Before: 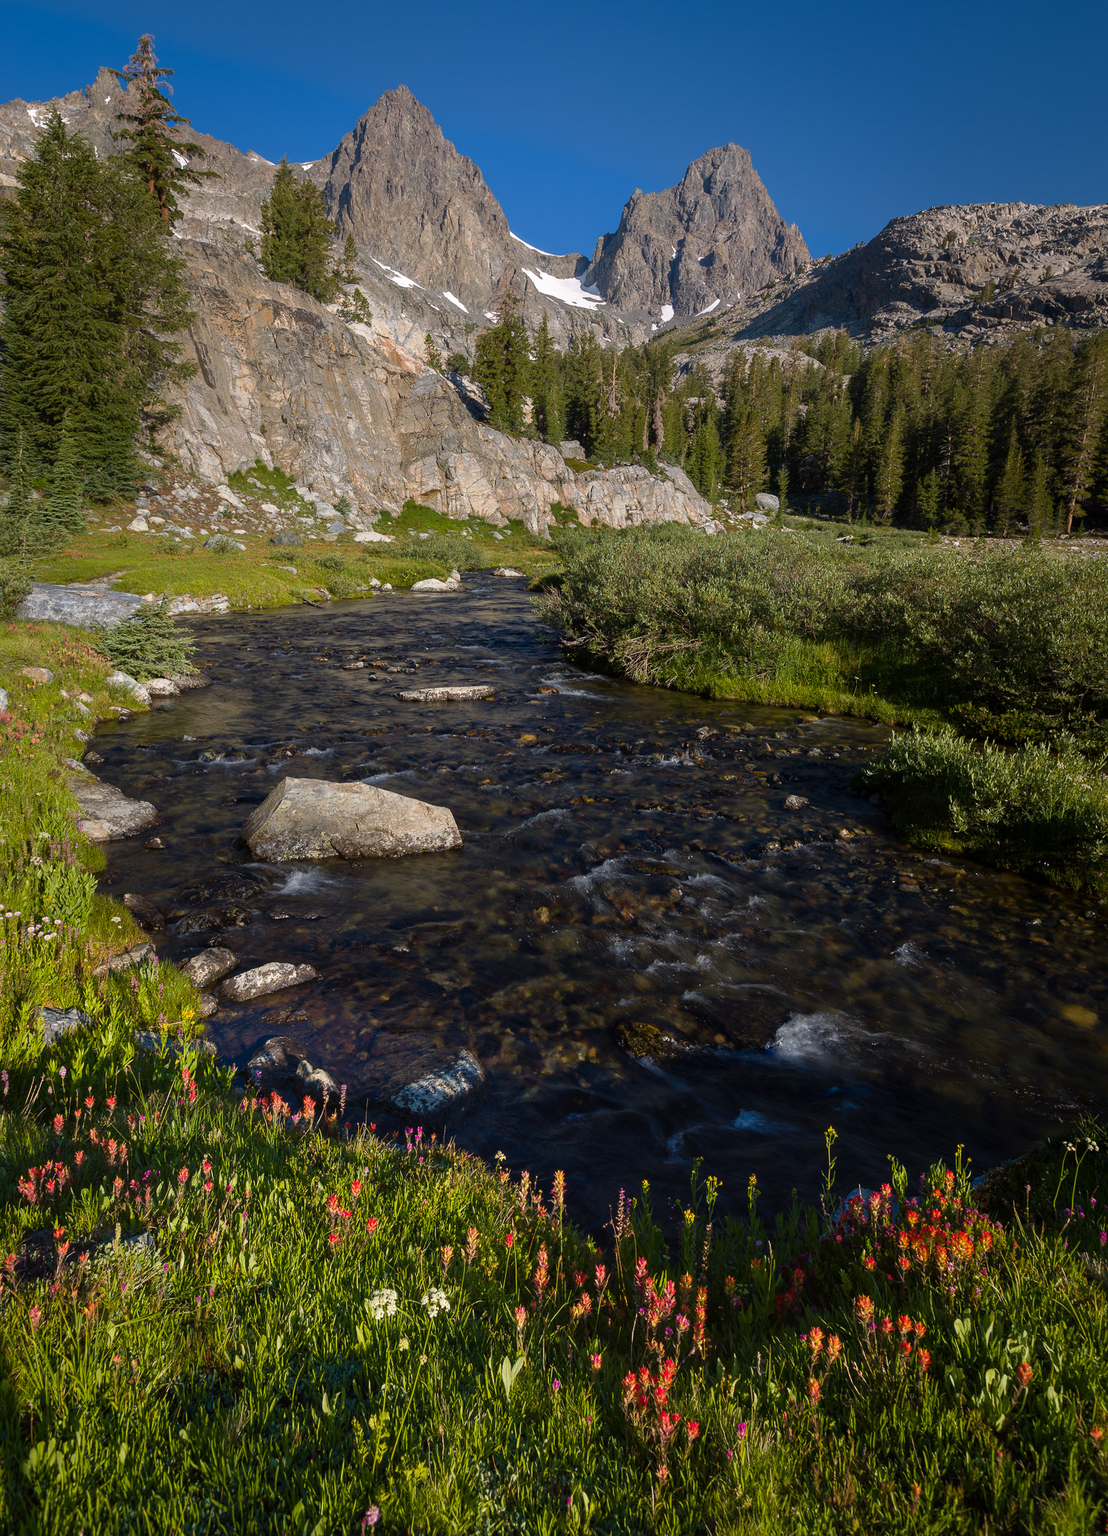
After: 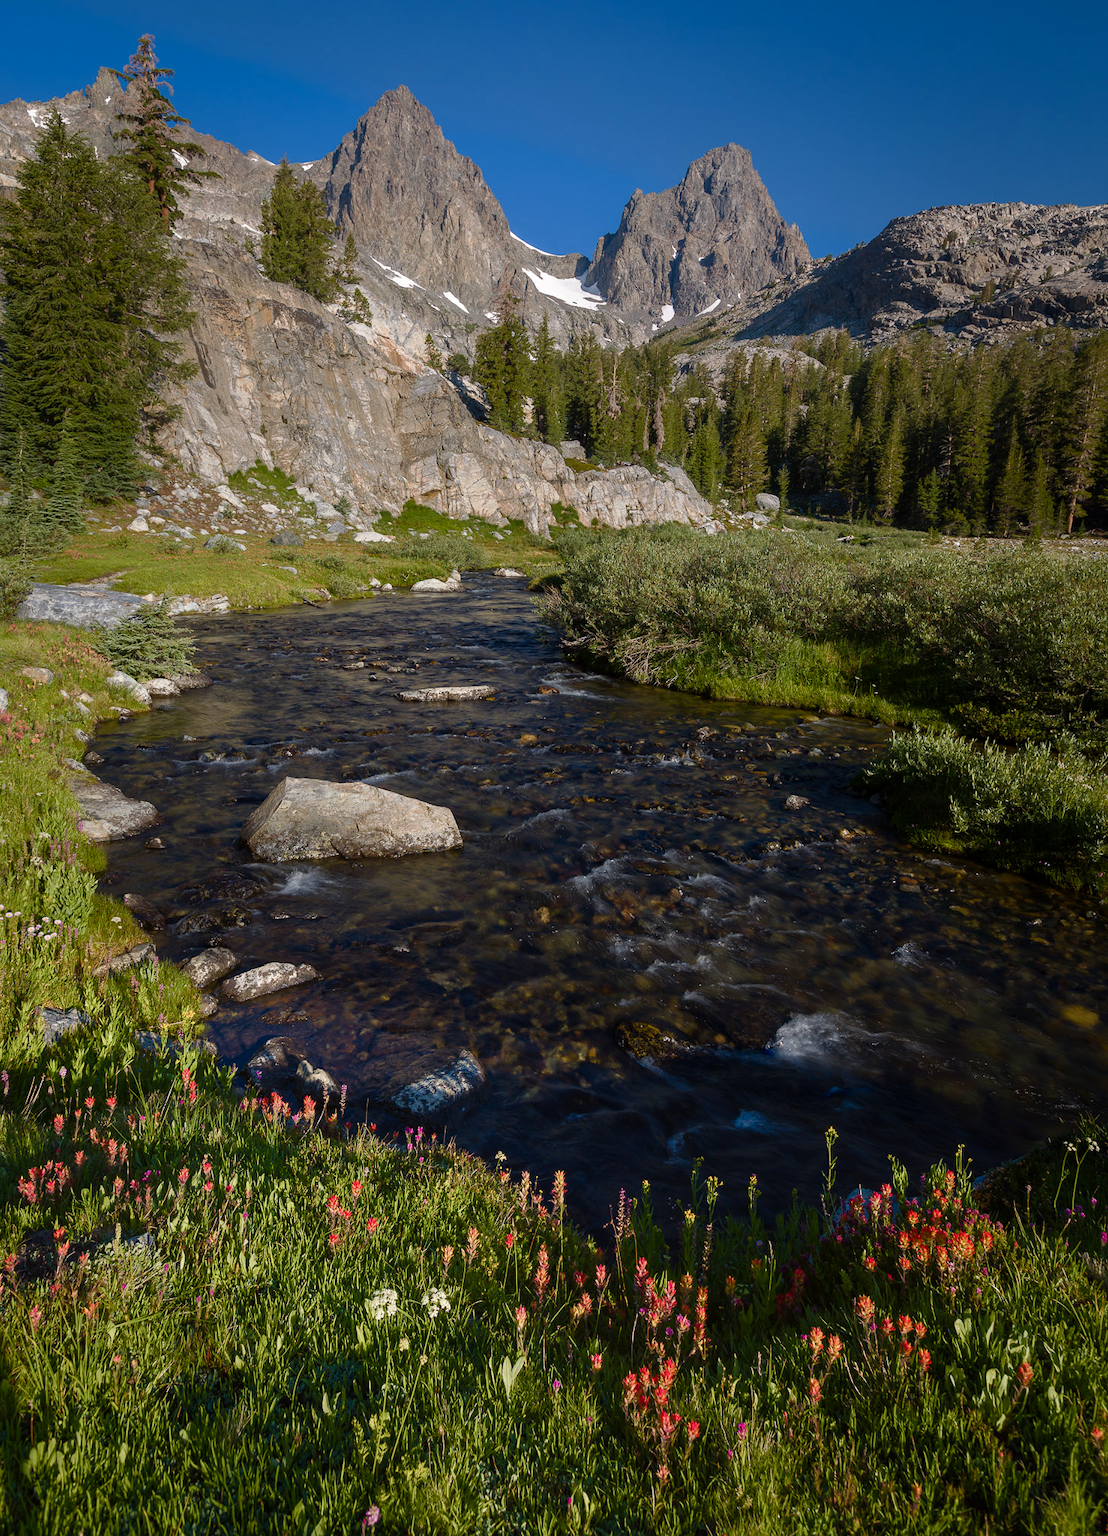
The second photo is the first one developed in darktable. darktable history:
color balance rgb: perceptual saturation grading › global saturation 0.967%, perceptual saturation grading › highlights -31.147%, perceptual saturation grading › mid-tones 5.577%, perceptual saturation grading › shadows 18.167%
